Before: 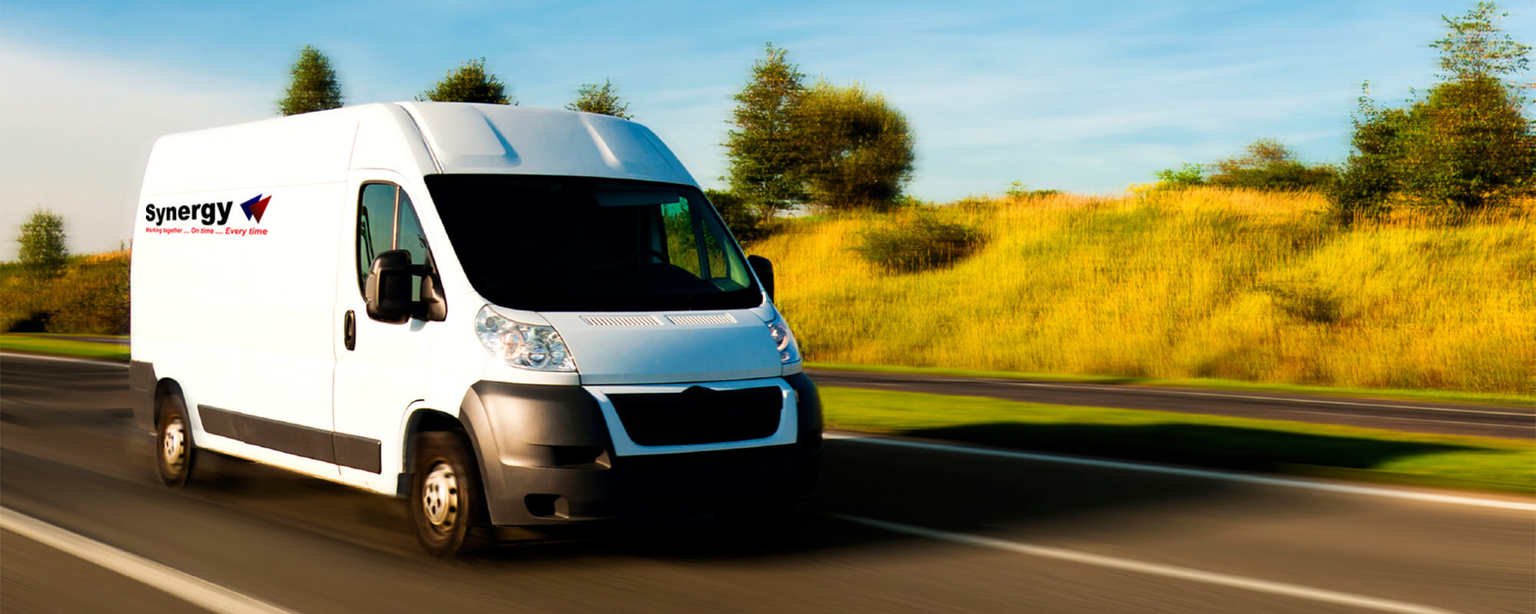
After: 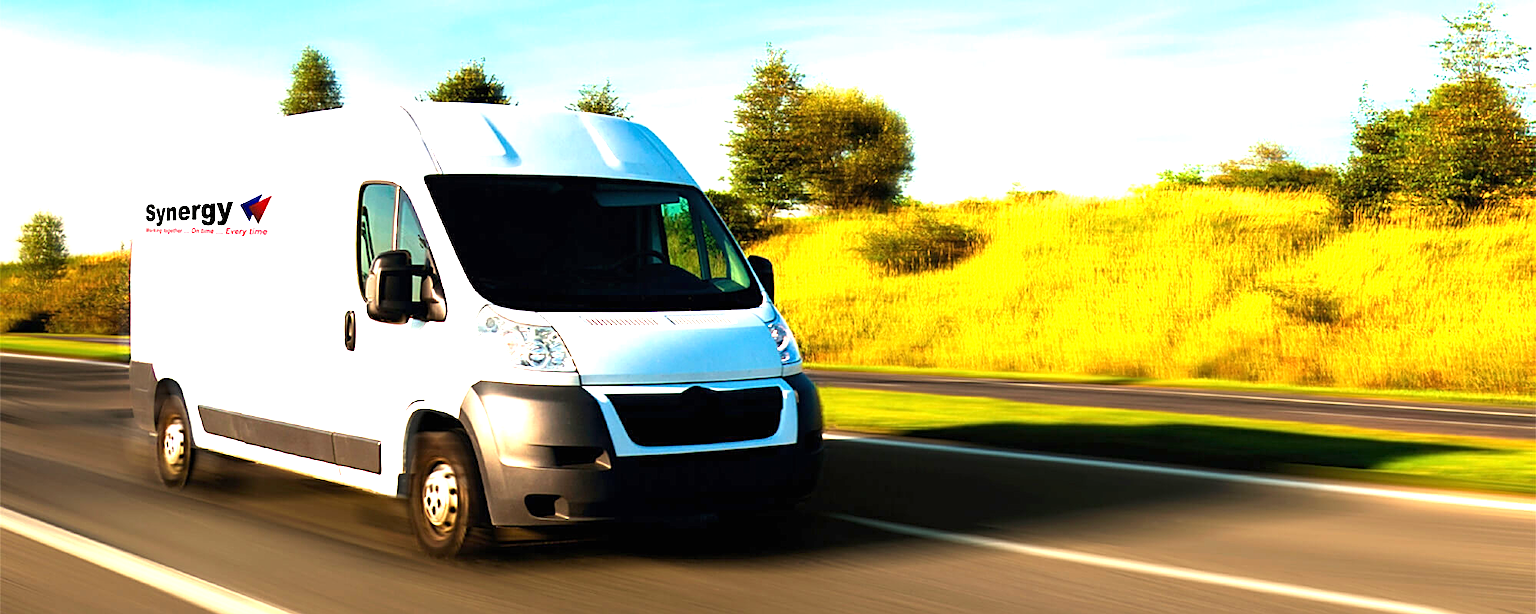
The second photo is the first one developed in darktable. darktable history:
exposure: black level correction 0, exposure 1.3 EV, compensate highlight preservation false
sharpen: on, module defaults
